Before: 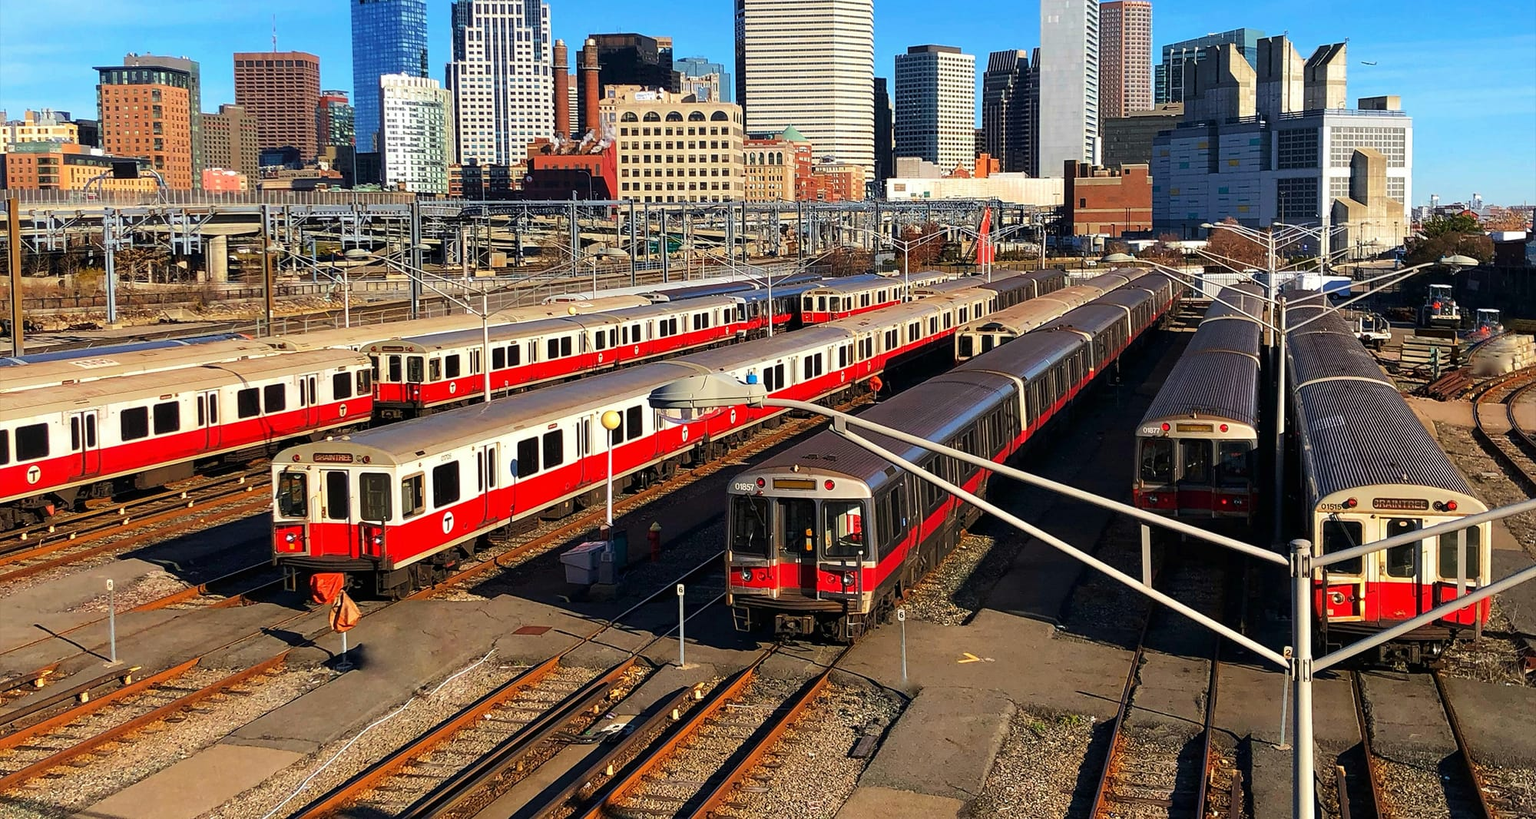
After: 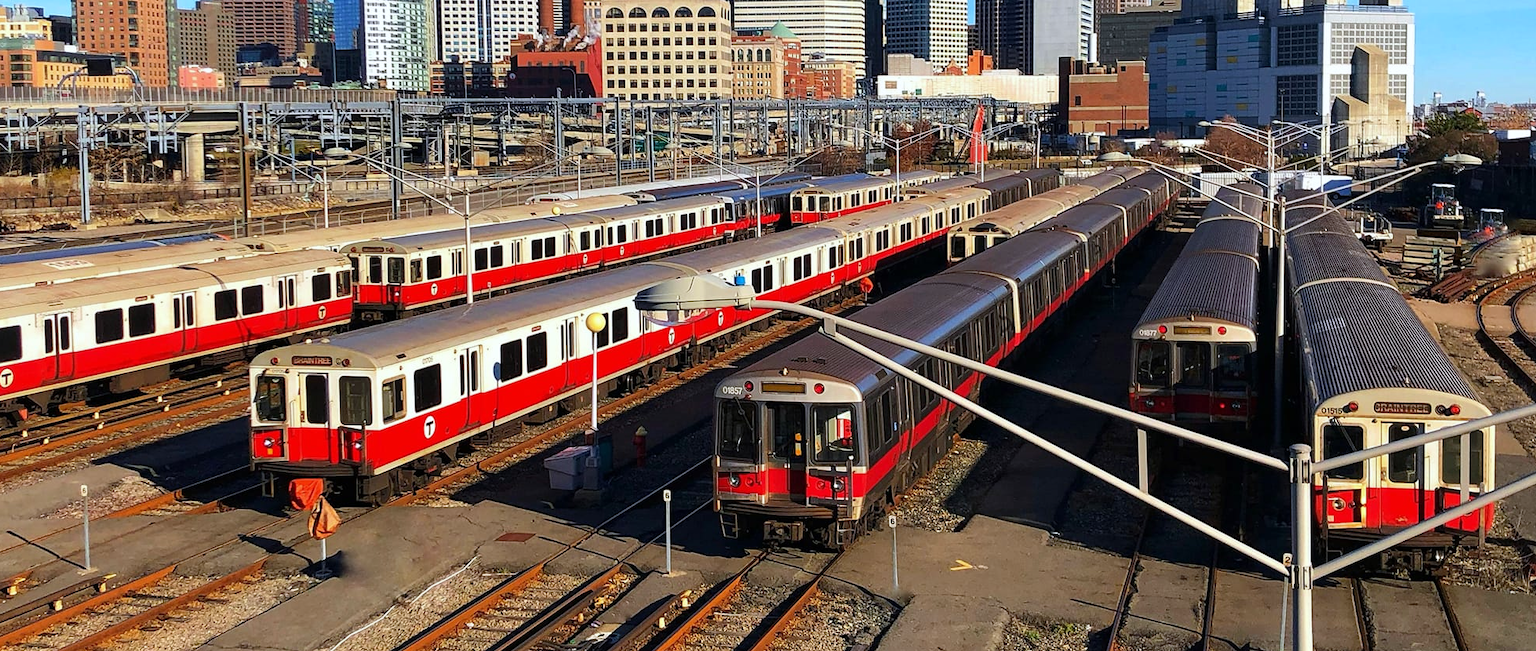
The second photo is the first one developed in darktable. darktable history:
white balance: red 0.974, blue 1.044
crop and rotate: left 1.814%, top 12.818%, right 0.25%, bottom 9.225%
